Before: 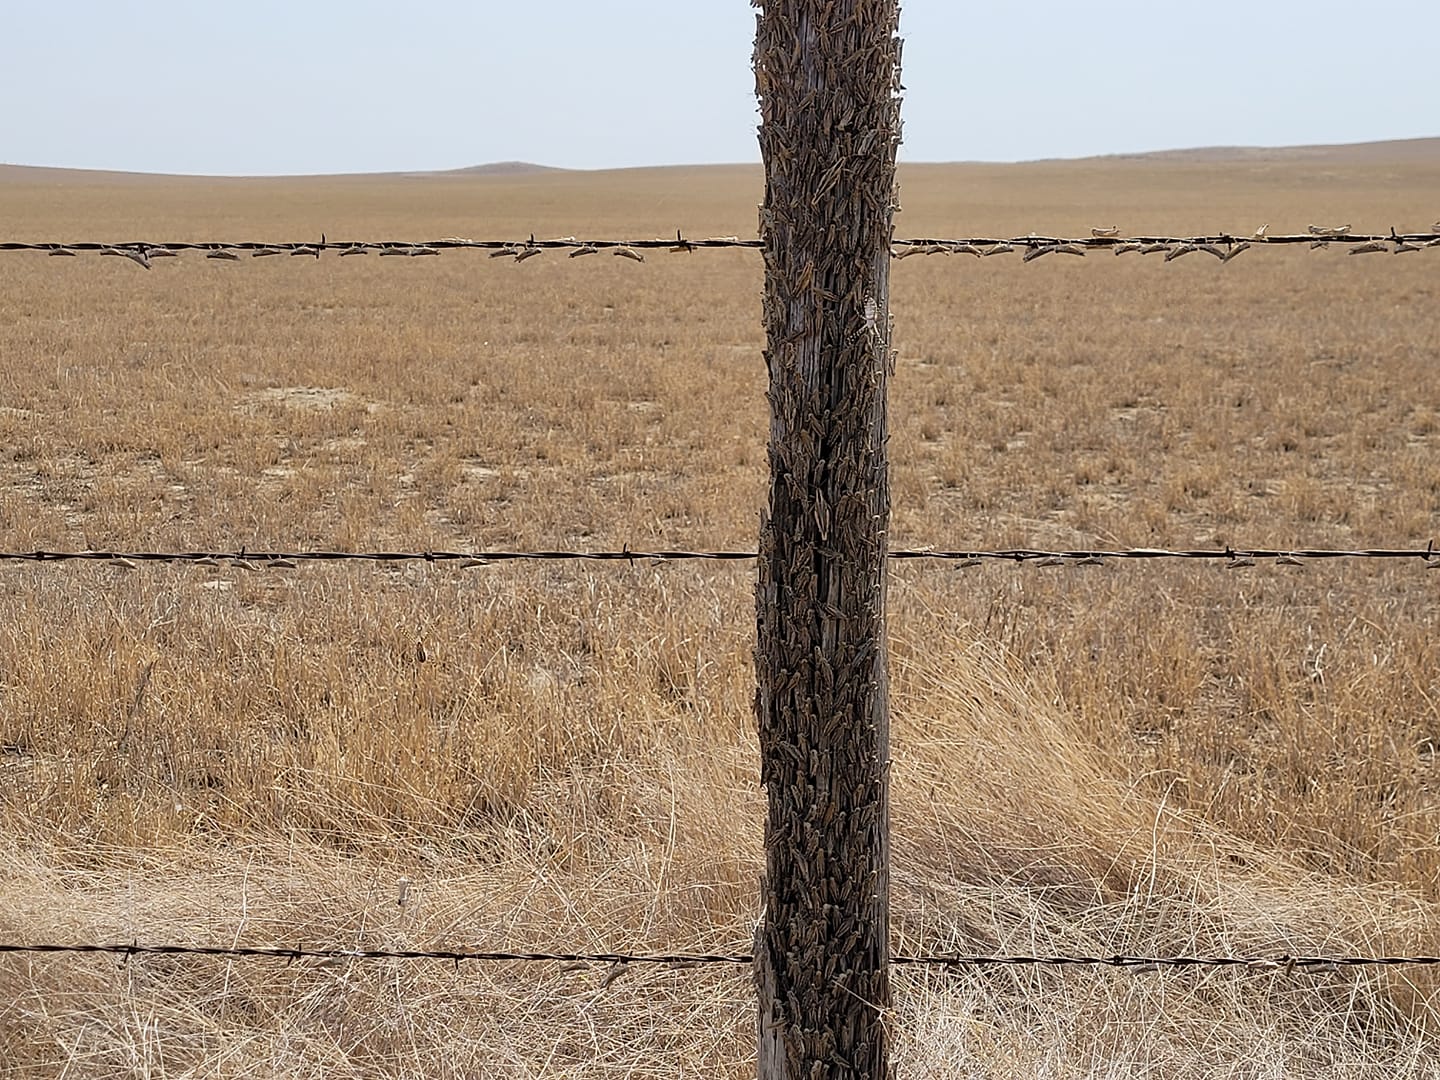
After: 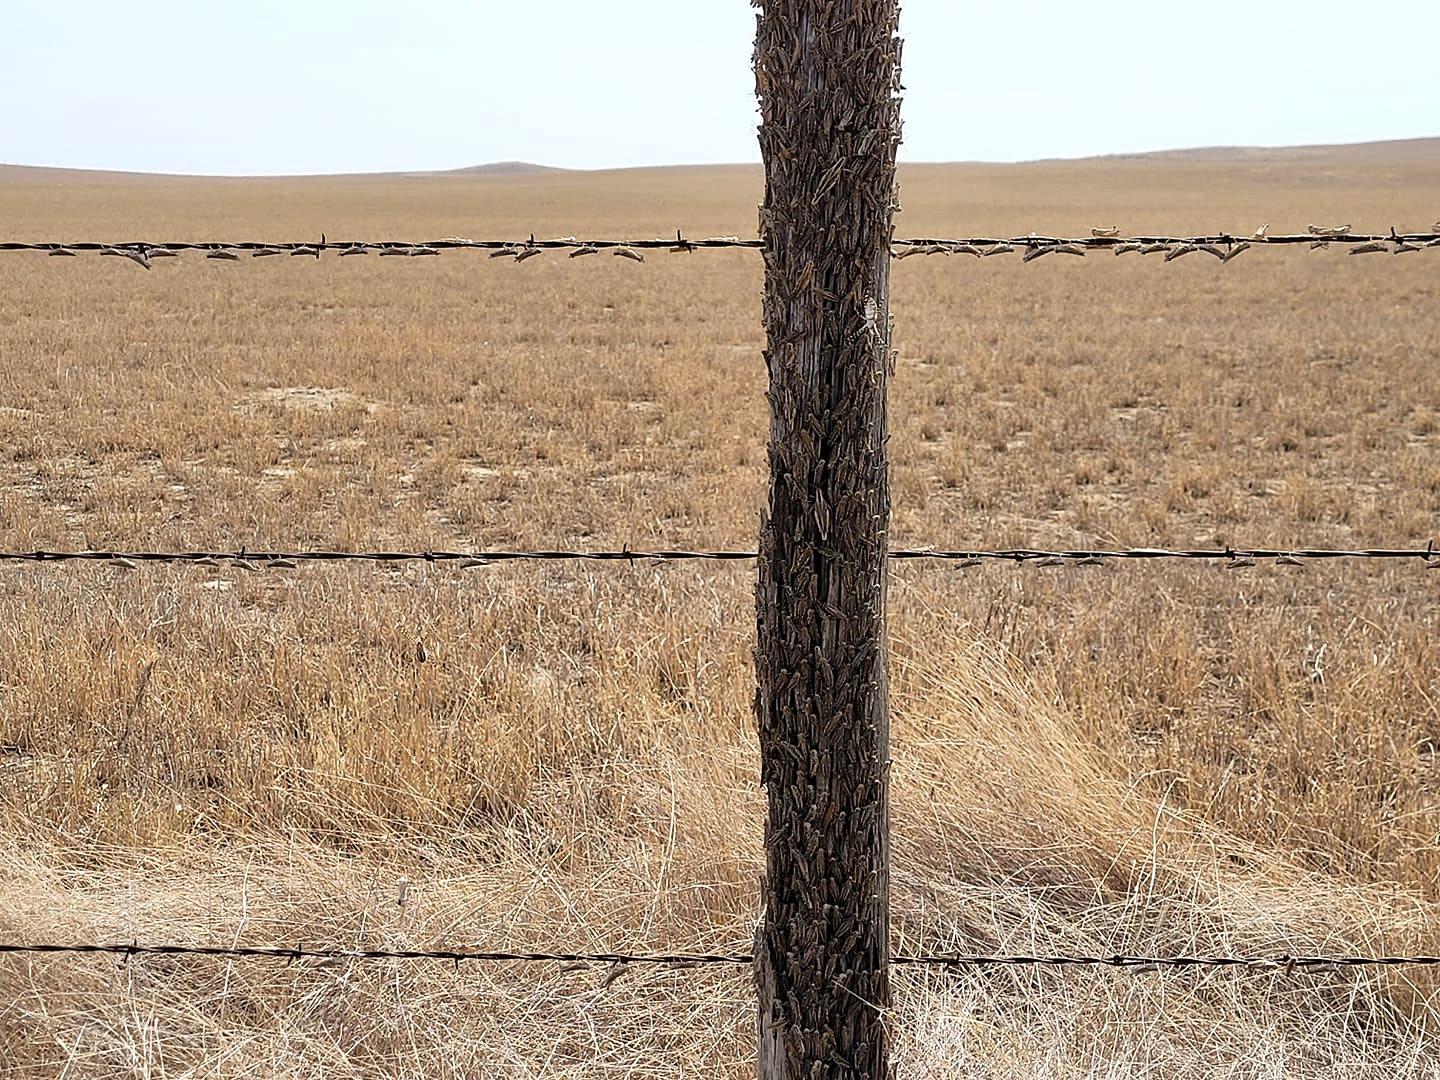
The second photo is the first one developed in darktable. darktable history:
shadows and highlights: shadows 30.86, highlights 0, soften with gaussian
tone equalizer: -8 EV -0.417 EV, -7 EV -0.389 EV, -6 EV -0.333 EV, -5 EV -0.222 EV, -3 EV 0.222 EV, -2 EV 0.333 EV, -1 EV 0.389 EV, +0 EV 0.417 EV, edges refinement/feathering 500, mask exposure compensation -1.57 EV, preserve details no
